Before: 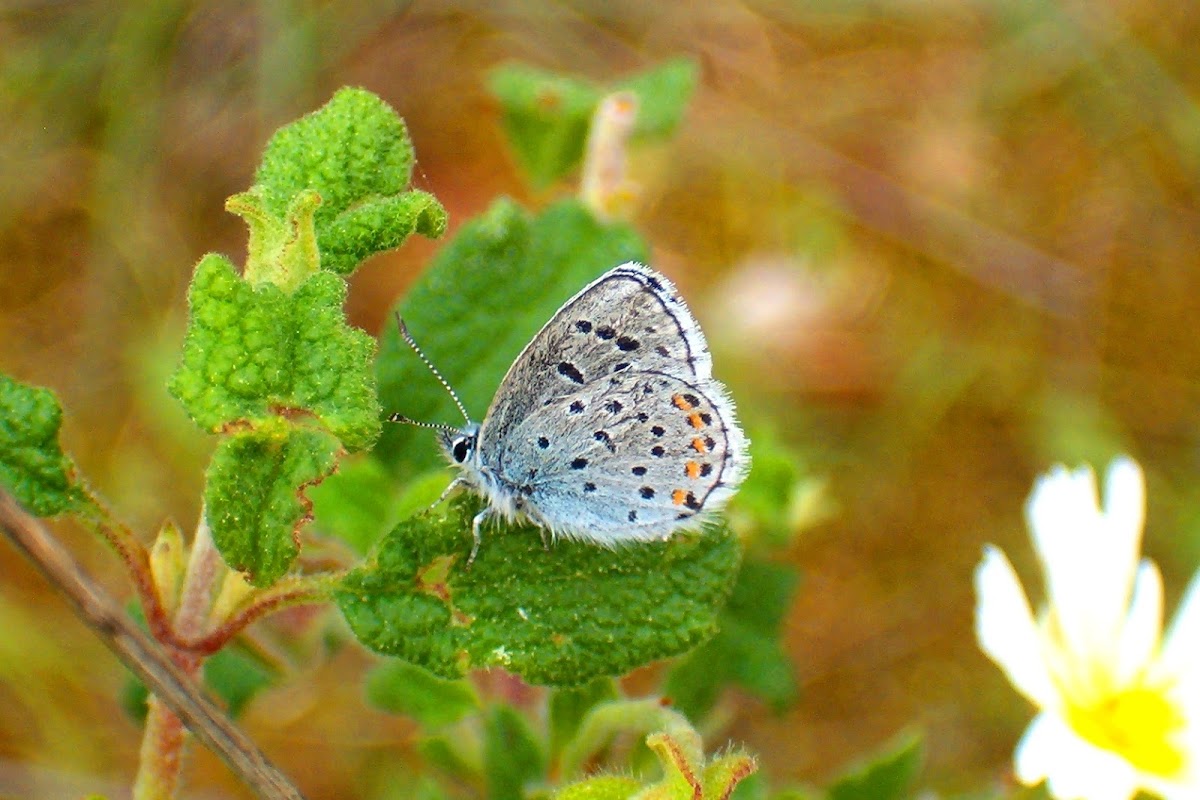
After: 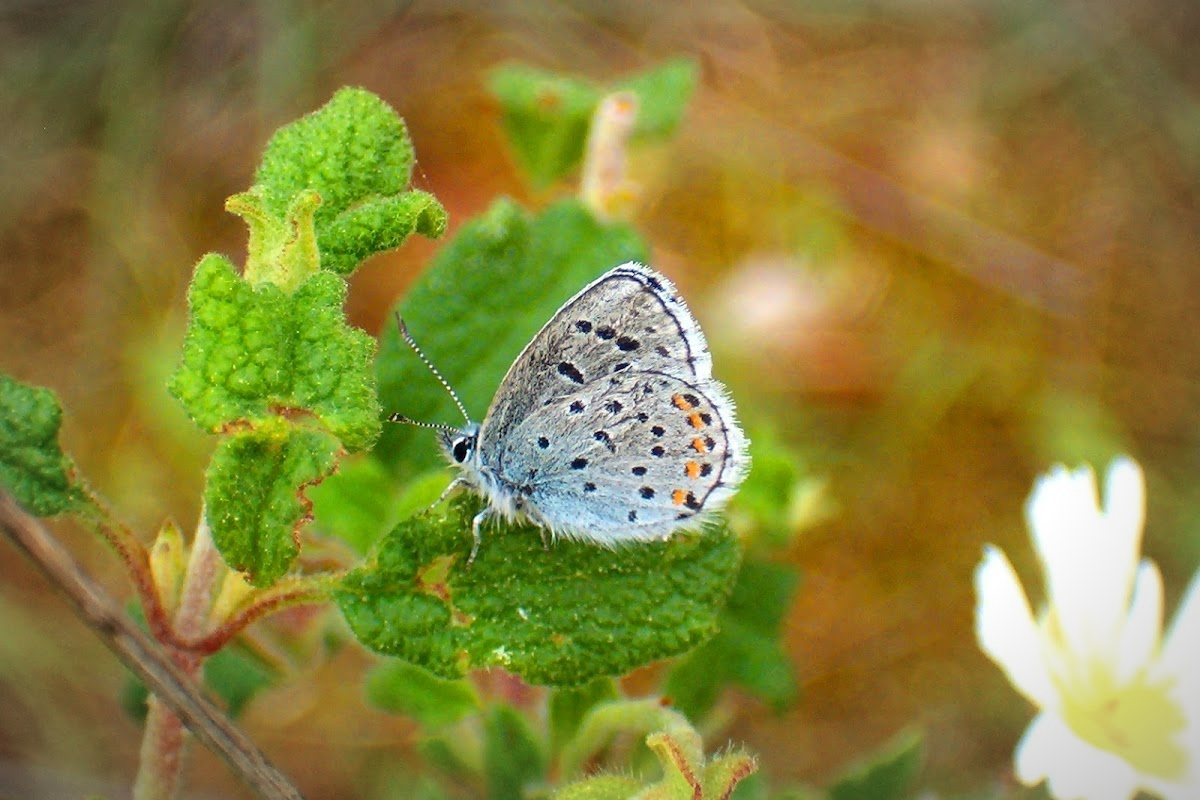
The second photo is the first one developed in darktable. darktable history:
vignetting: fall-off radius 60.19%, automatic ratio true
